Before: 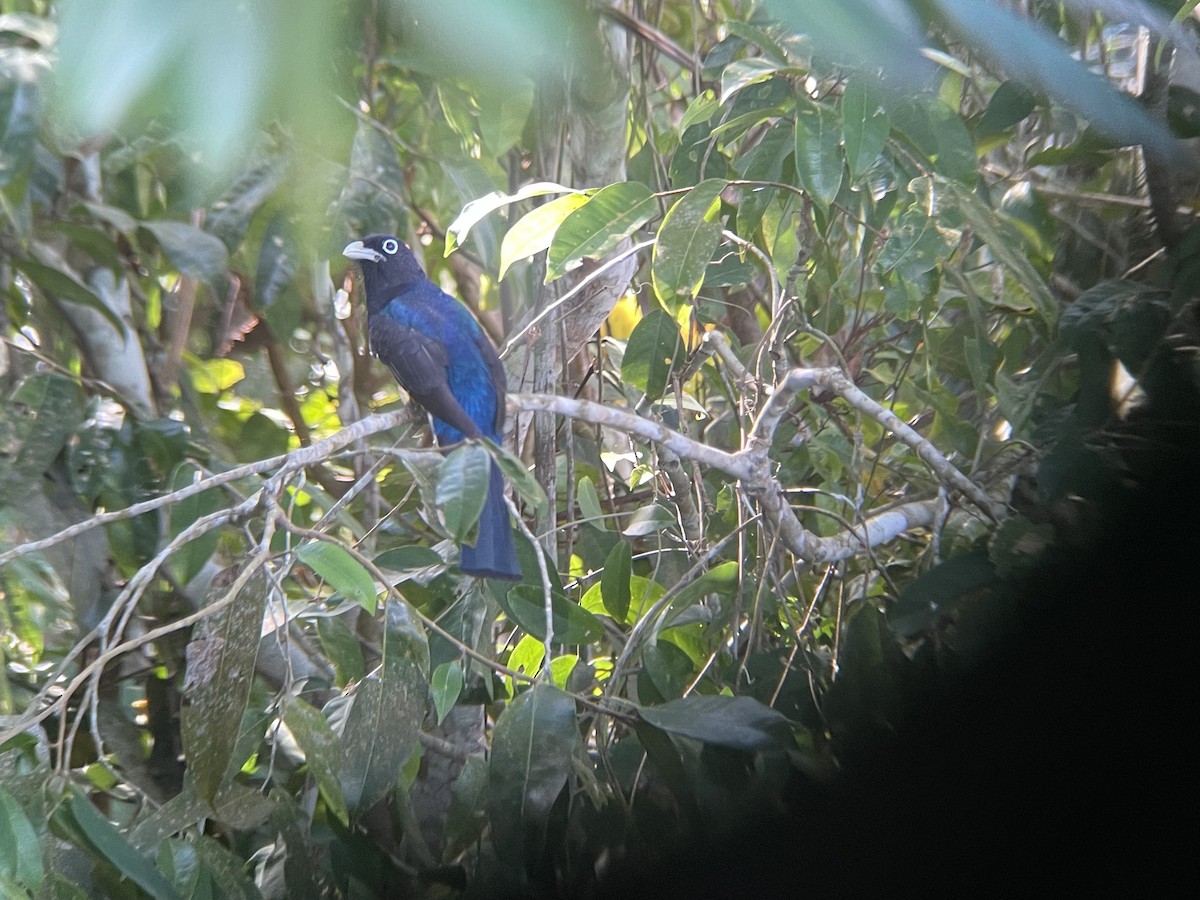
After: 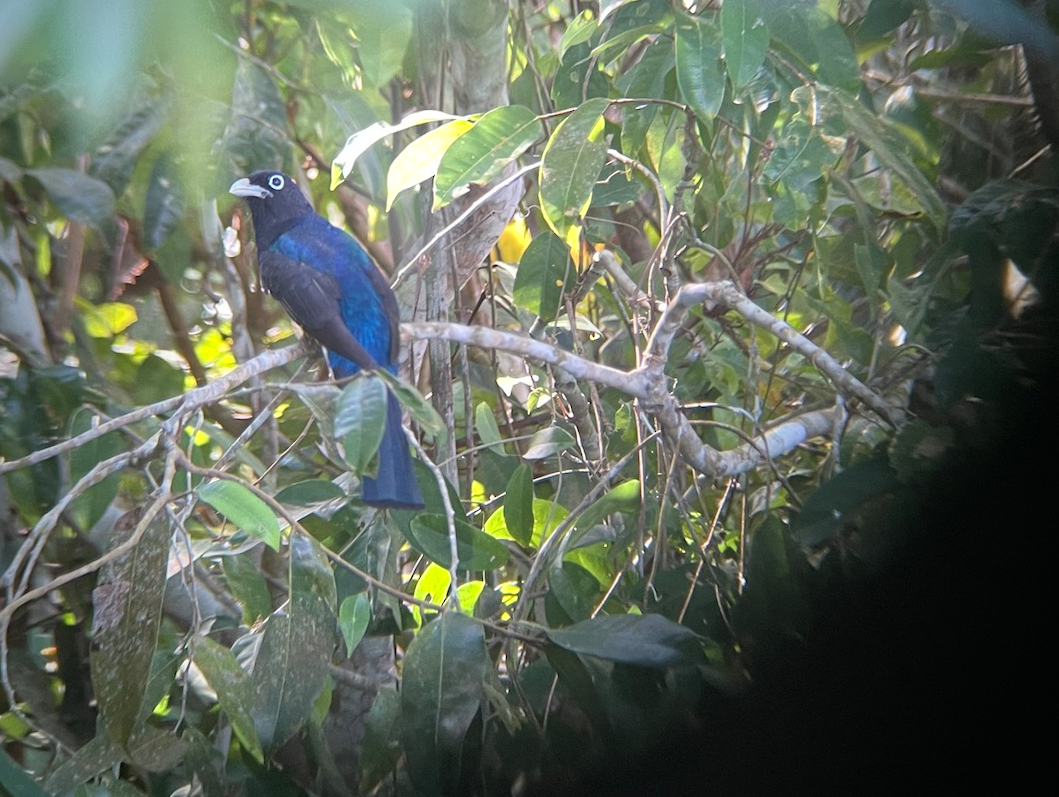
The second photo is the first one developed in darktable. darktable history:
color zones: curves: ch0 [(0.25, 0.5) (0.347, 0.092) (0.75, 0.5)]; ch1 [(0.25, 0.5) (0.33, 0.51) (0.75, 0.5)], mix -124.08%
vignetting: fall-off start 96.37%, fall-off radius 101.13%, brightness -0.606, saturation 0.003, width/height ratio 0.612, unbound false
crop and rotate: angle 2.83°, left 6.003%, top 5.705%
